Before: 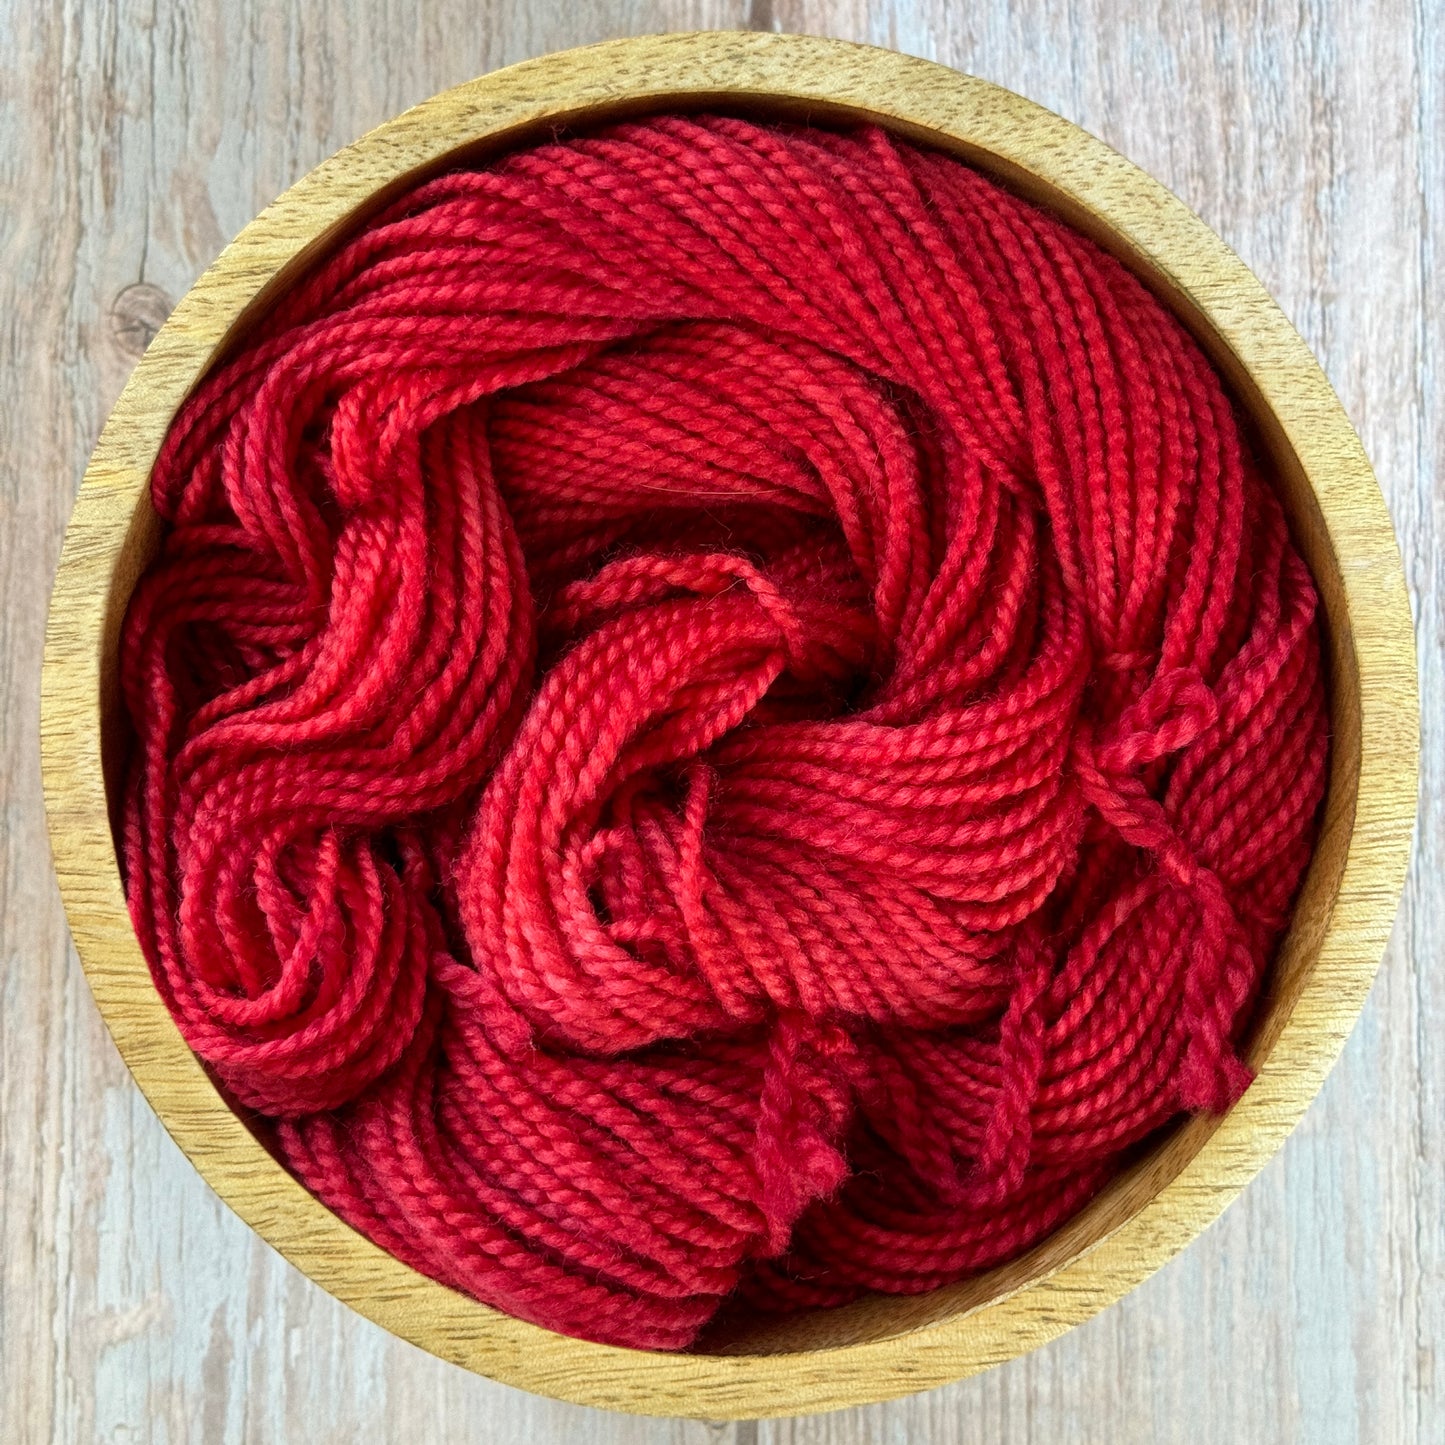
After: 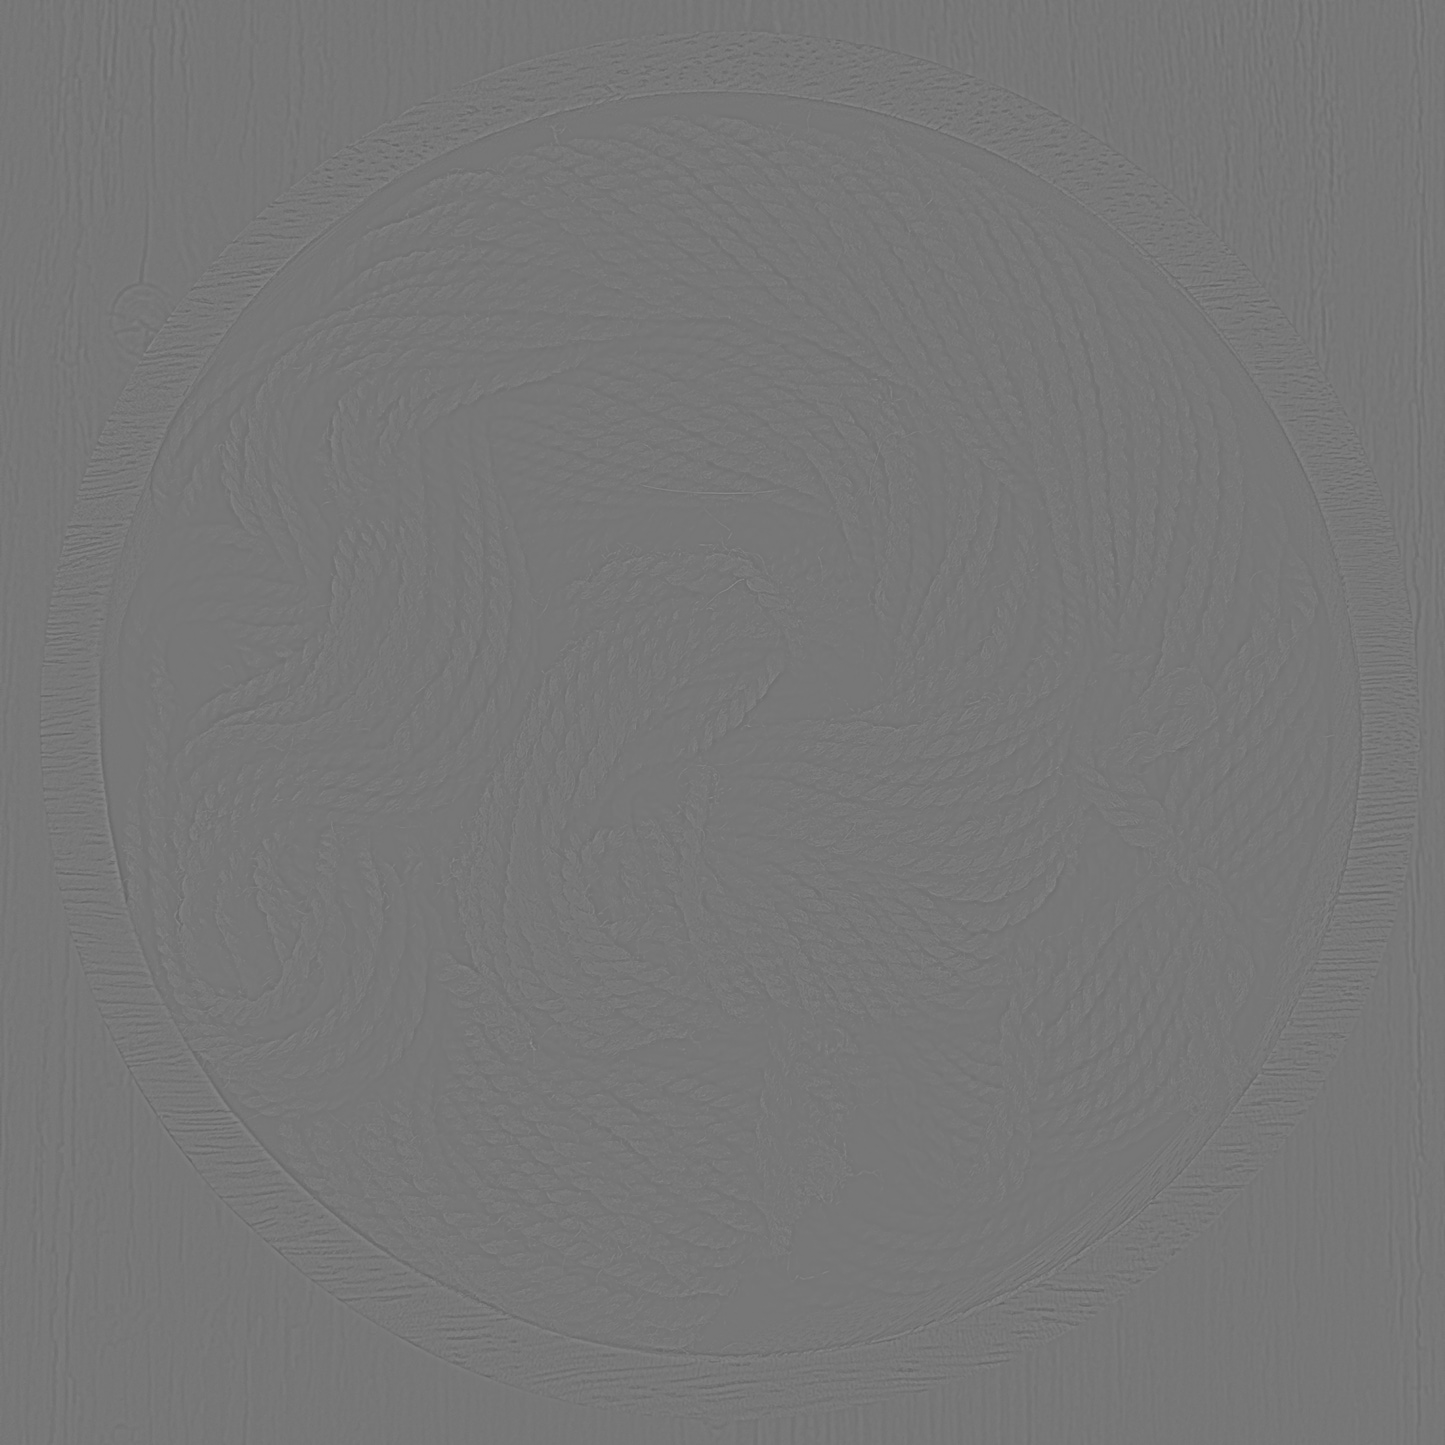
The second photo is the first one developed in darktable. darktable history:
highpass: sharpness 5.84%, contrast boost 8.44%
tone equalizer: on, module defaults
velvia: on, module defaults
